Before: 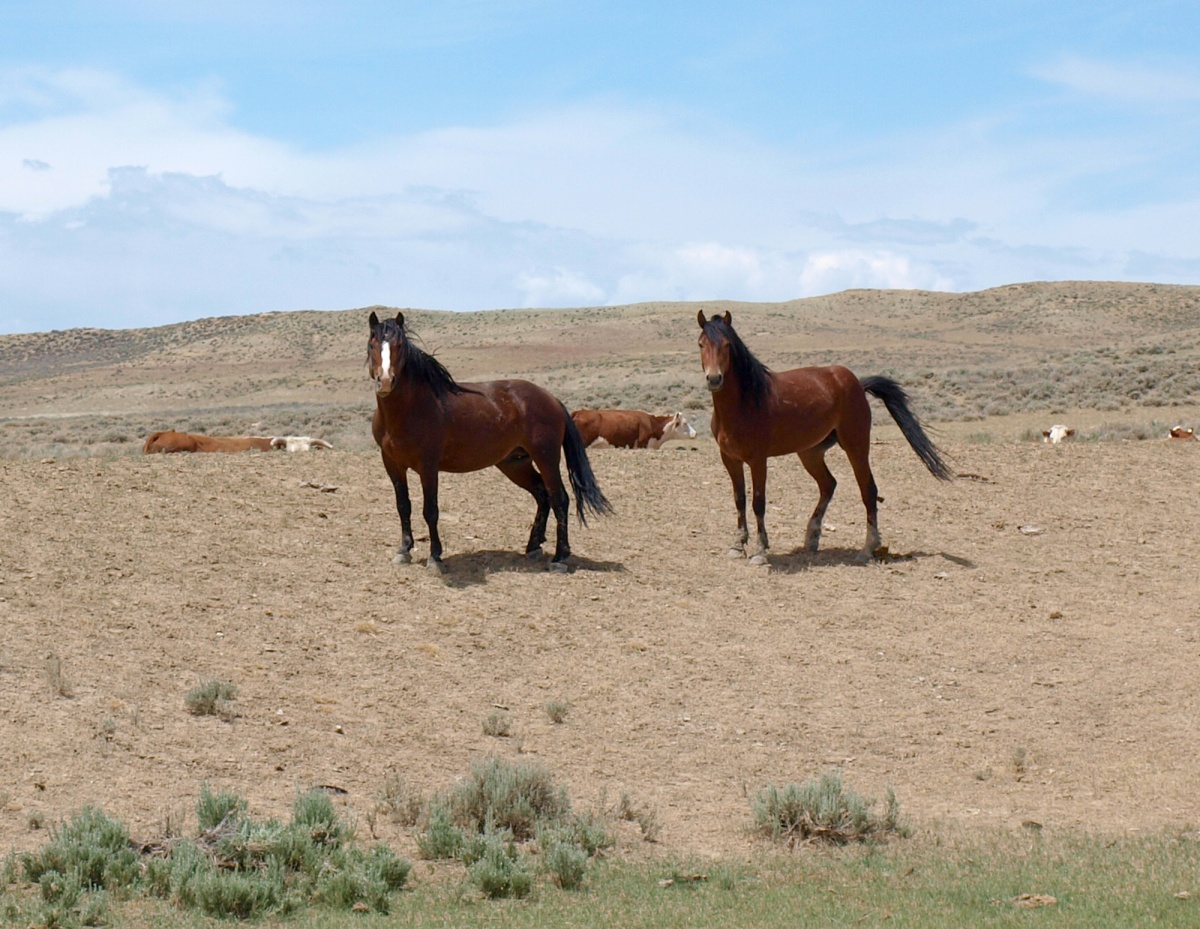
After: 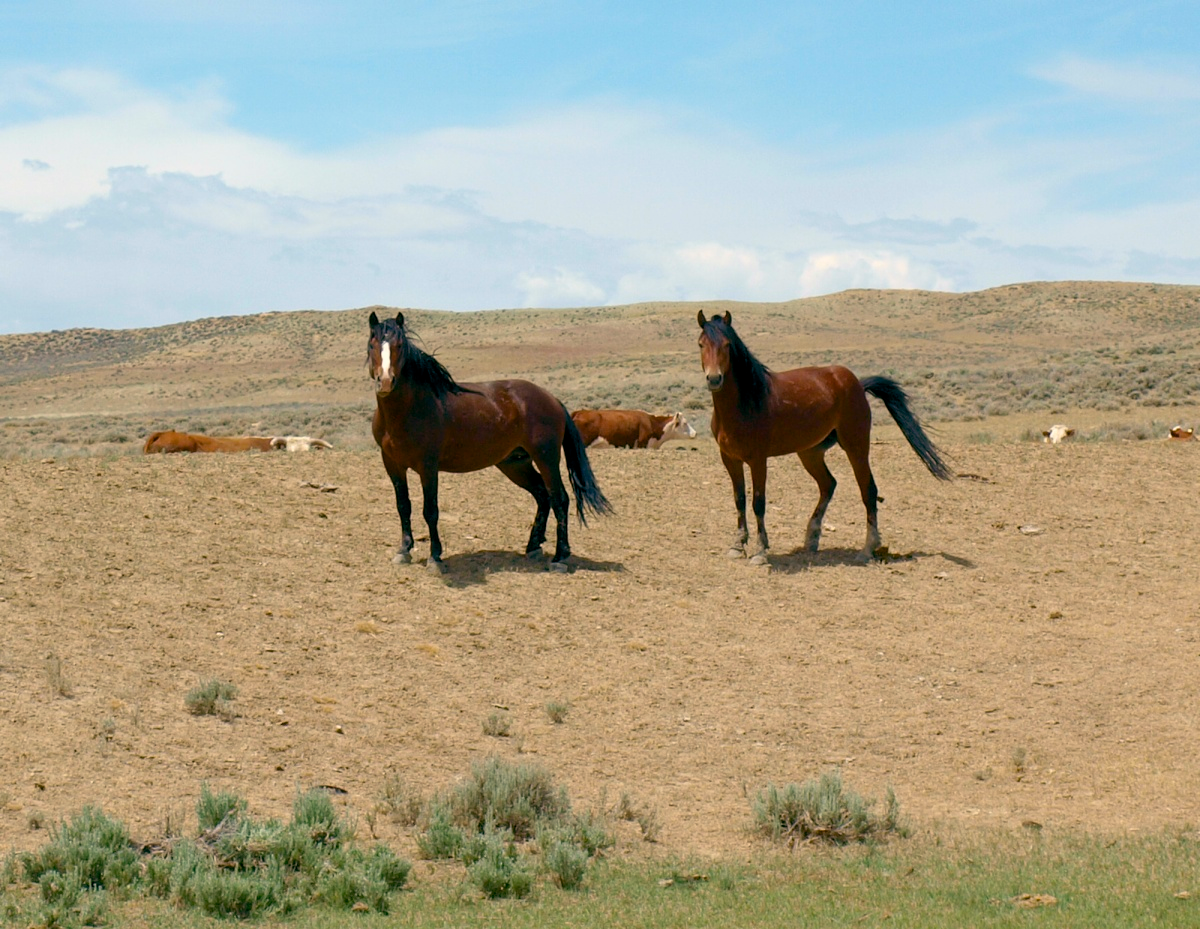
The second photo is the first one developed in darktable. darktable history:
color balance rgb: highlights gain › chroma 3.054%, highlights gain › hue 75.71°, global offset › luminance -0.314%, global offset › chroma 0.113%, global offset › hue 167.85°, perceptual saturation grading › global saturation 30.658%
